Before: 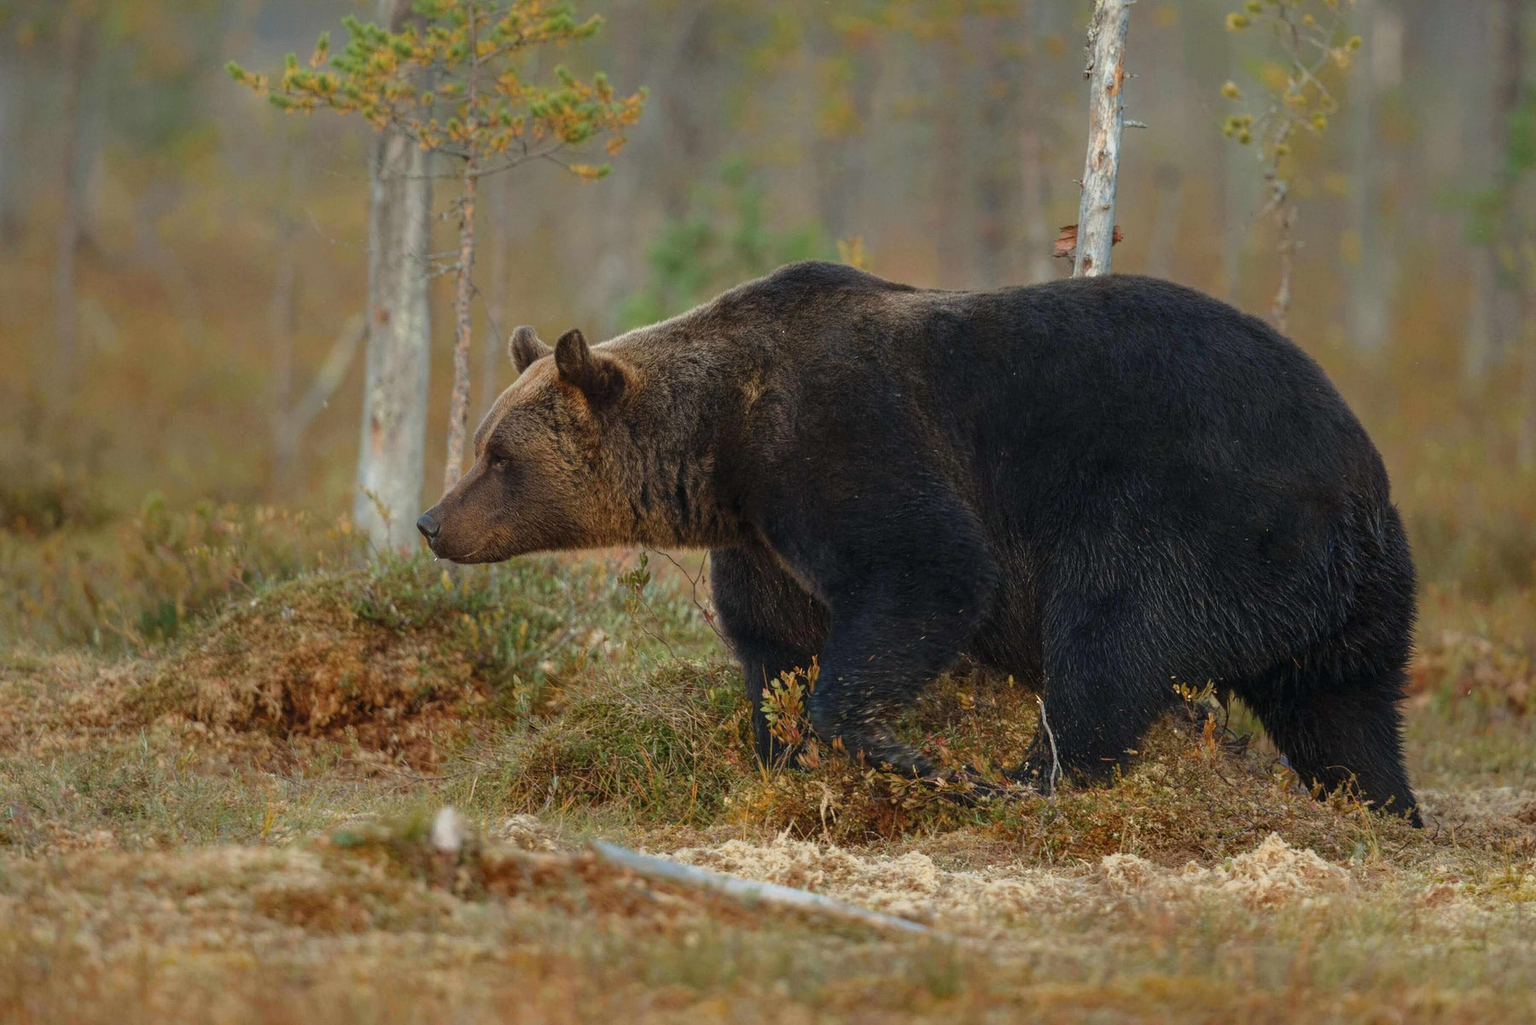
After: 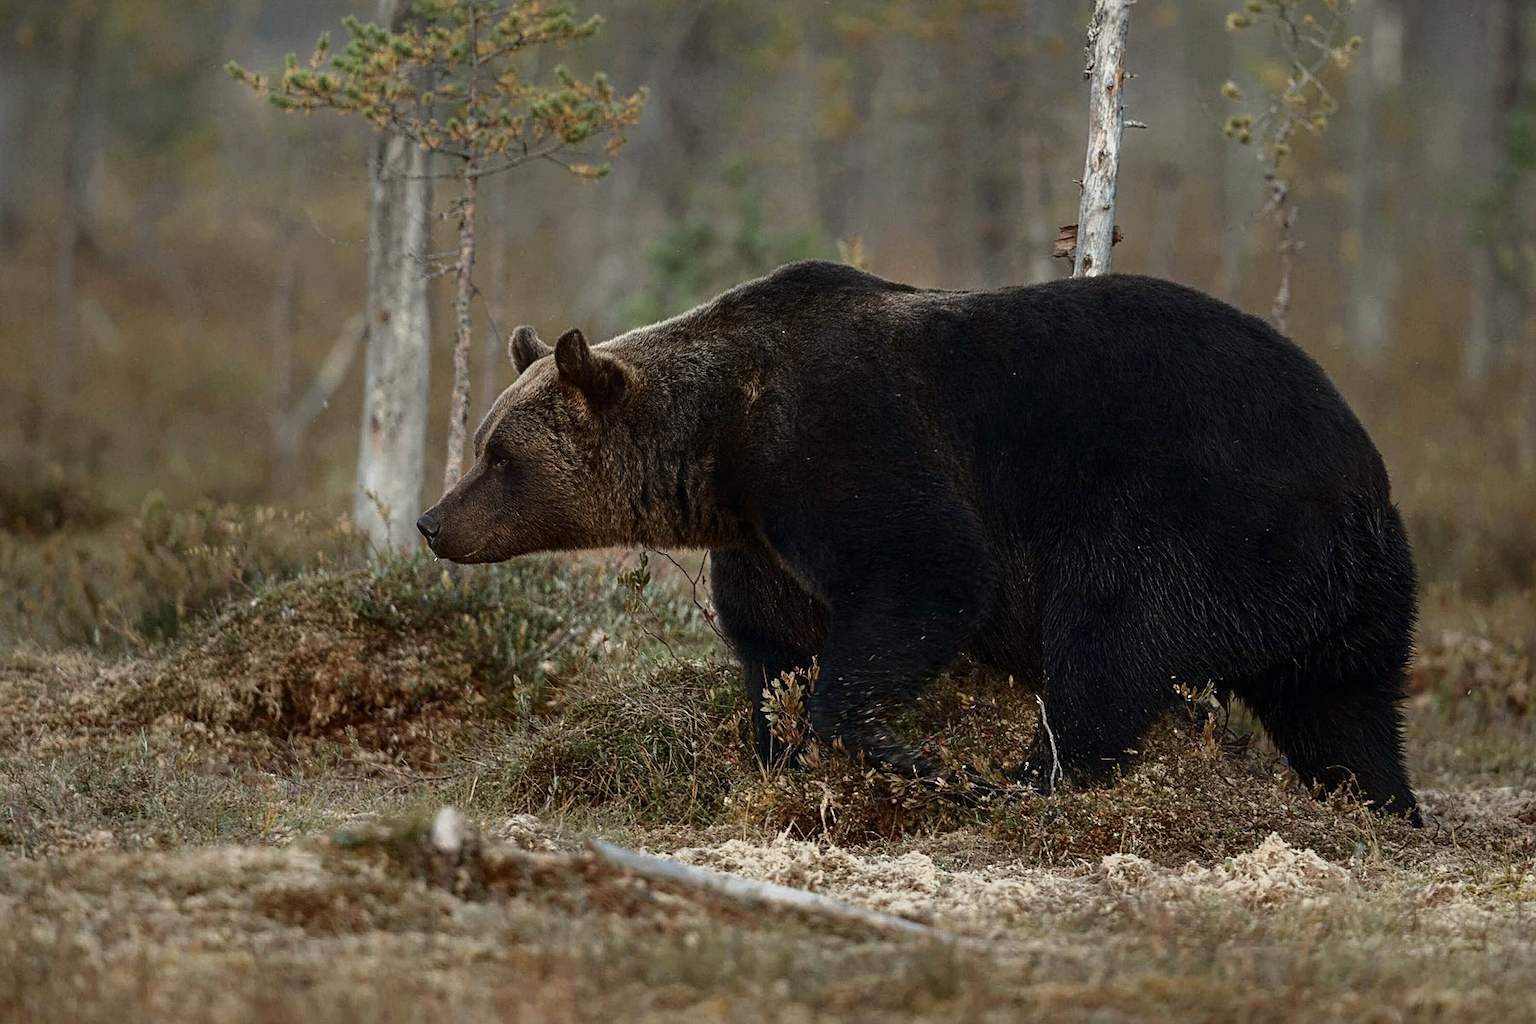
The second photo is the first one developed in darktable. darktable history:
contrast brightness saturation: contrast 0.2, brightness -0.11, saturation 0.1
color correction: saturation 0.57
sharpen: on, module defaults
